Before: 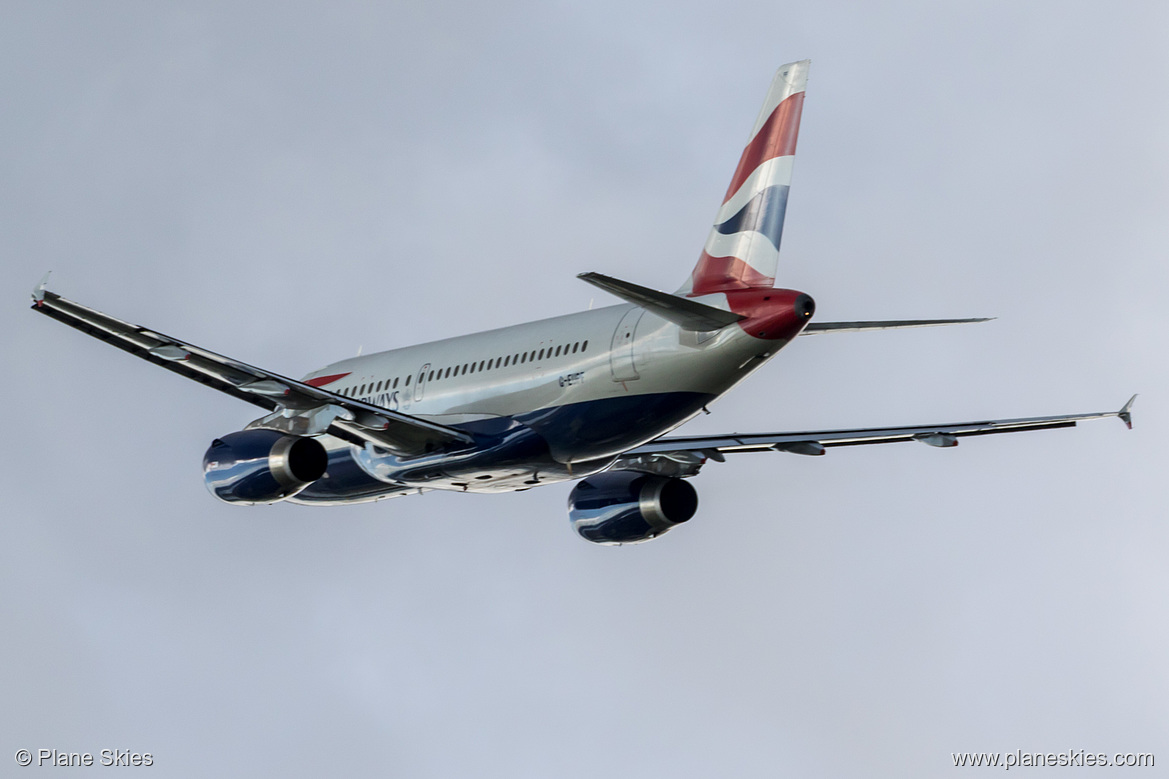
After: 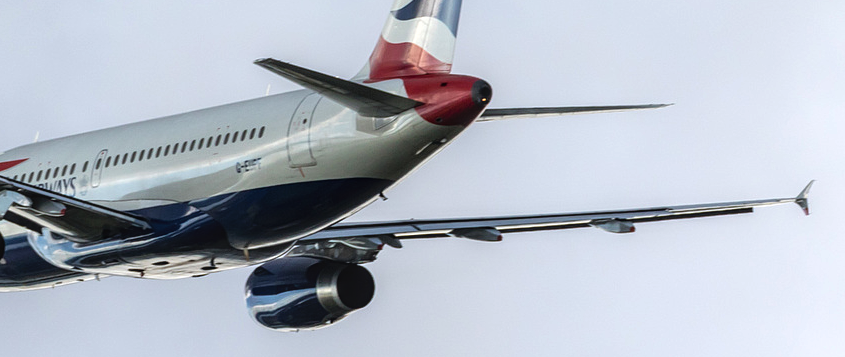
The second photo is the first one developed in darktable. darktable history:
local contrast: on, module defaults
crop and rotate: left 27.694%, top 27.491%, bottom 26.554%
exposure: compensate exposure bias true, compensate highlight preservation false
tone equalizer: -8 EV -0.419 EV, -7 EV -0.359 EV, -6 EV -0.331 EV, -5 EV -0.256 EV, -3 EV 0.203 EV, -2 EV 0.339 EV, -1 EV 0.392 EV, +0 EV 0.417 EV
contrast equalizer: y [[0.5, 0.486, 0.447, 0.446, 0.489, 0.5], [0.5 ×6], [0.5 ×6], [0 ×6], [0 ×6]]
